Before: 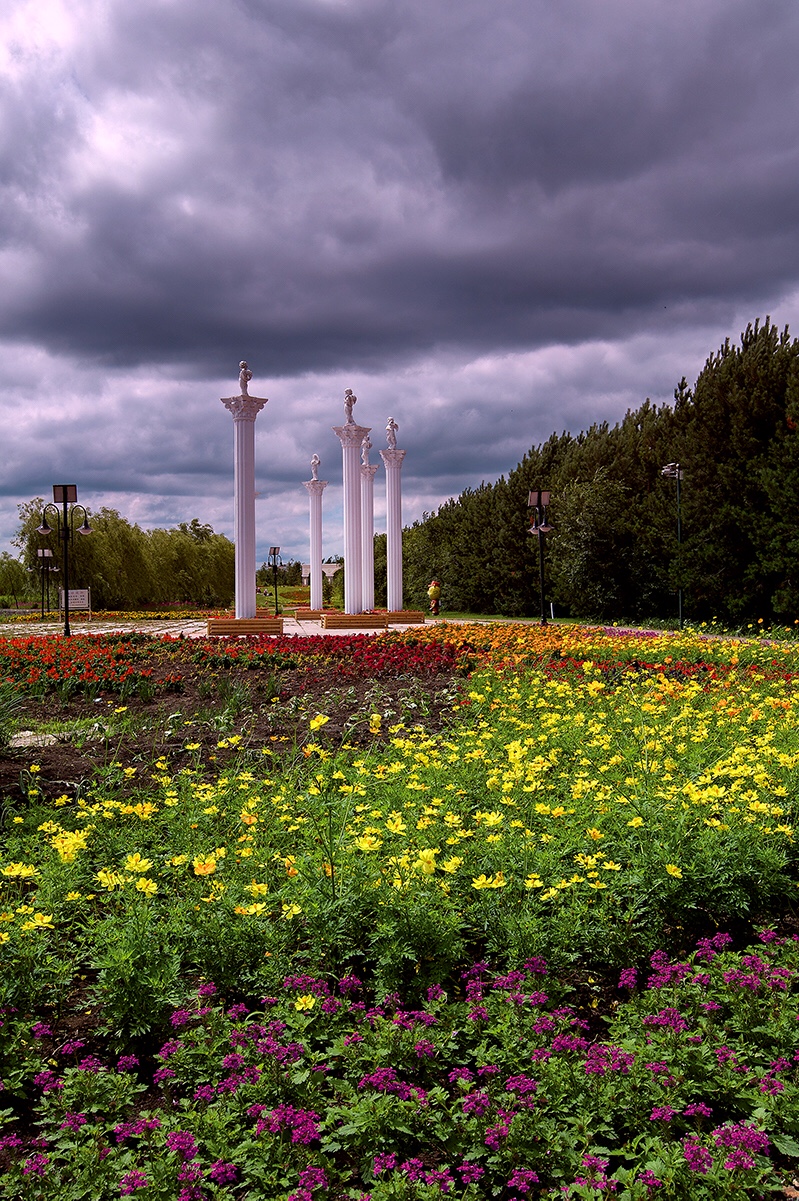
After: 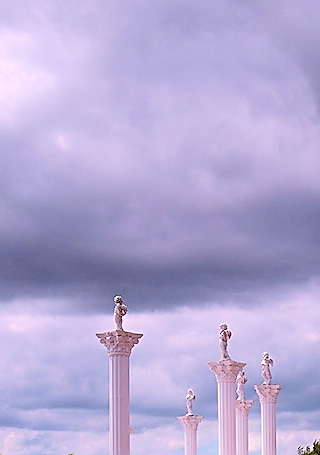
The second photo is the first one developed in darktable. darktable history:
sharpen: on, module defaults
crop: left 15.689%, top 5.453%, right 44.204%, bottom 56.616%
tone equalizer: -7 EV 0.161 EV, -6 EV 0.605 EV, -5 EV 1.18 EV, -4 EV 1.3 EV, -3 EV 1.17 EV, -2 EV 0.6 EV, -1 EV 0.165 EV, edges refinement/feathering 500, mask exposure compensation -1.57 EV, preserve details no
